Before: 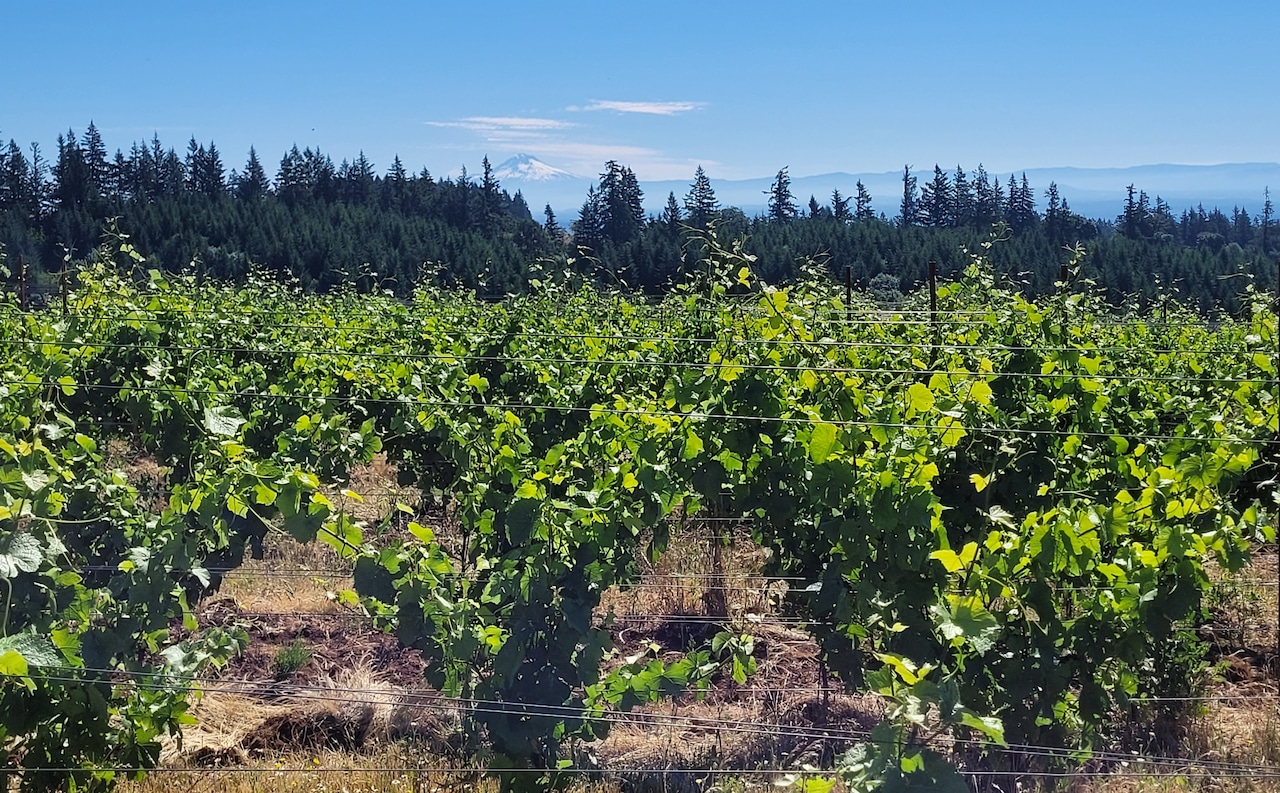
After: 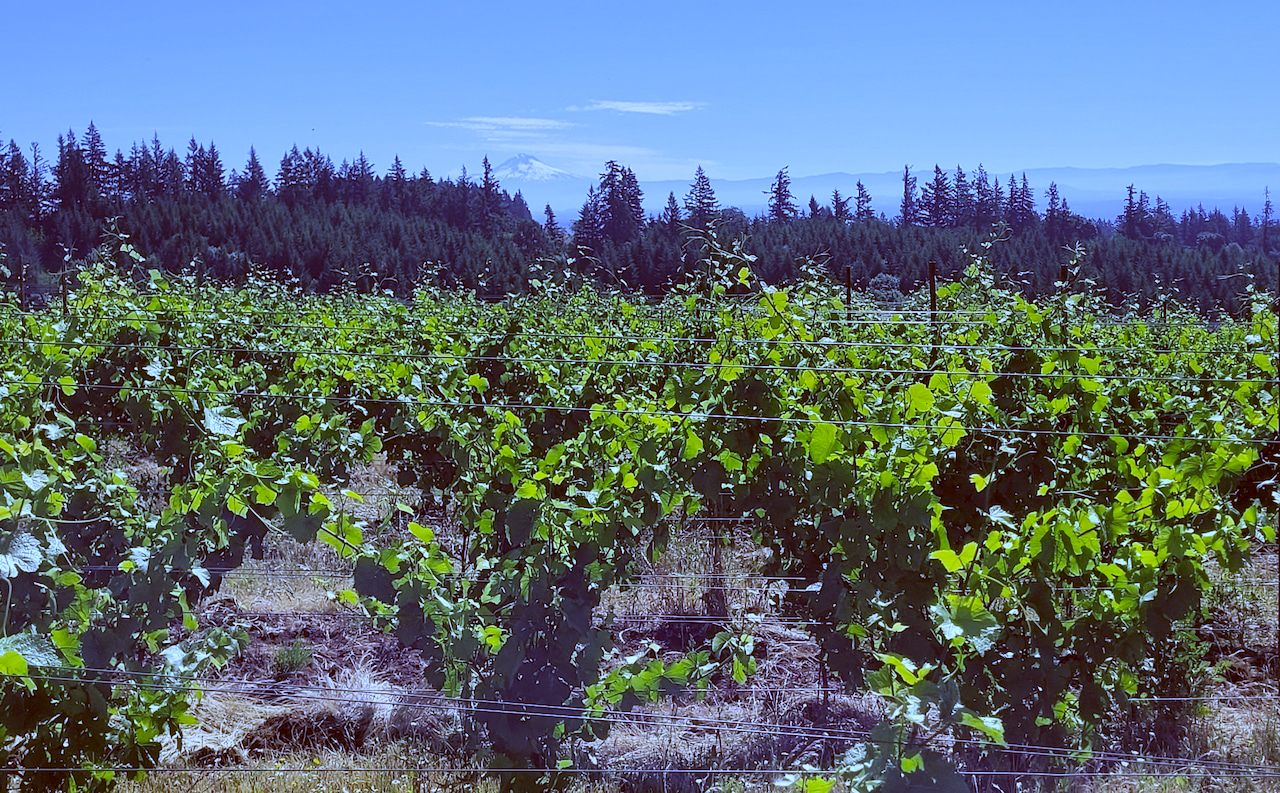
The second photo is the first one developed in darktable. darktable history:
white balance: red 0.766, blue 1.537
color balance: lift [1.001, 1.007, 1, 0.993], gamma [1.023, 1.026, 1.01, 0.974], gain [0.964, 1.059, 1.073, 0.927]
